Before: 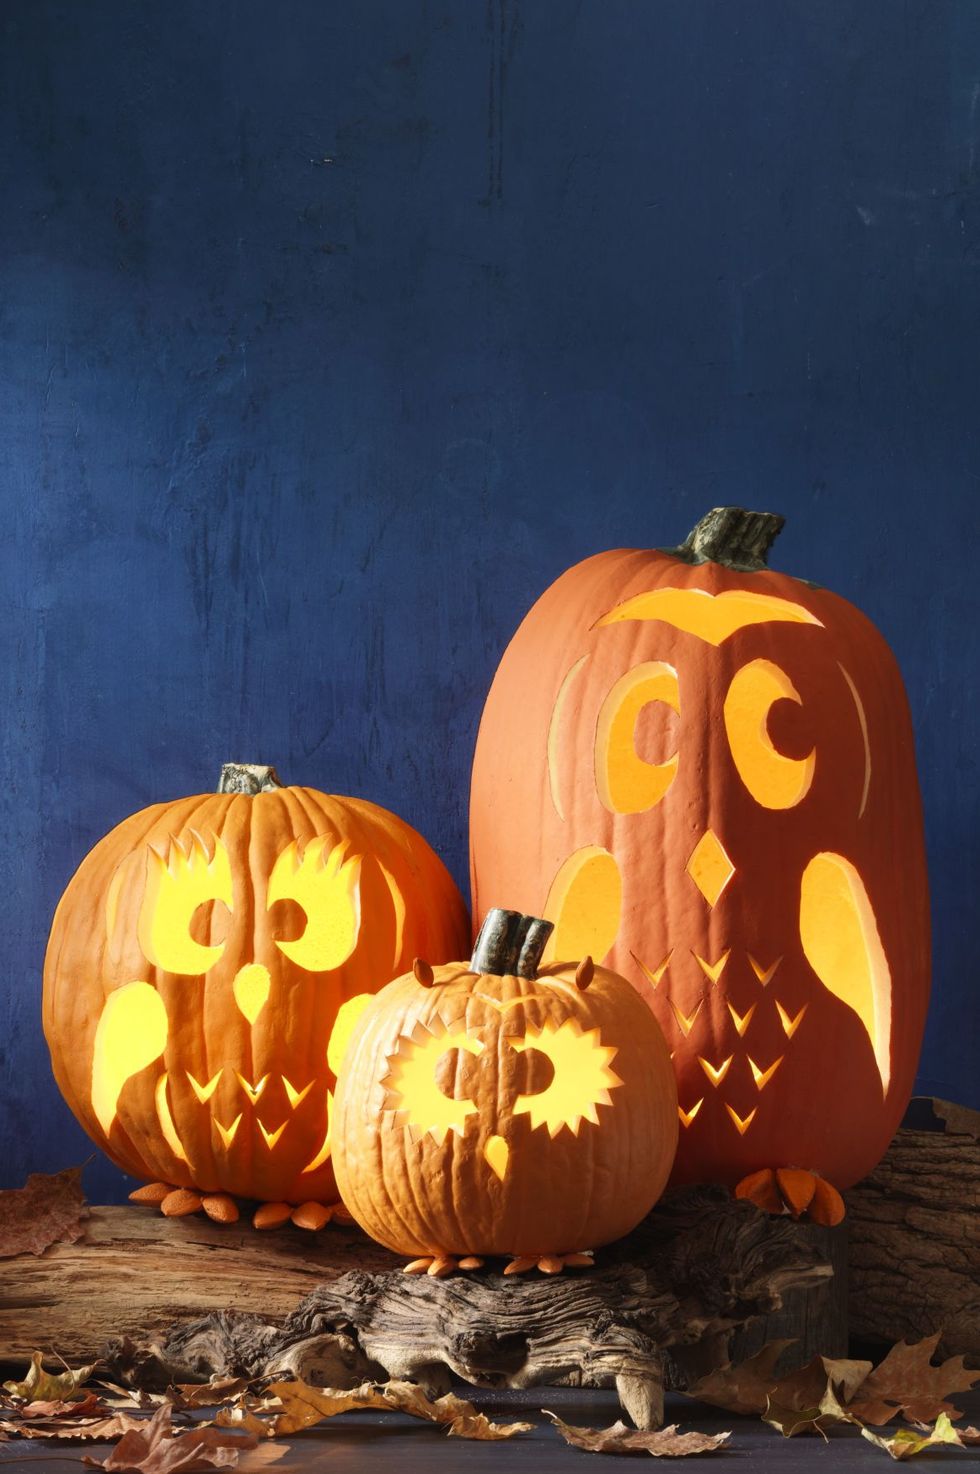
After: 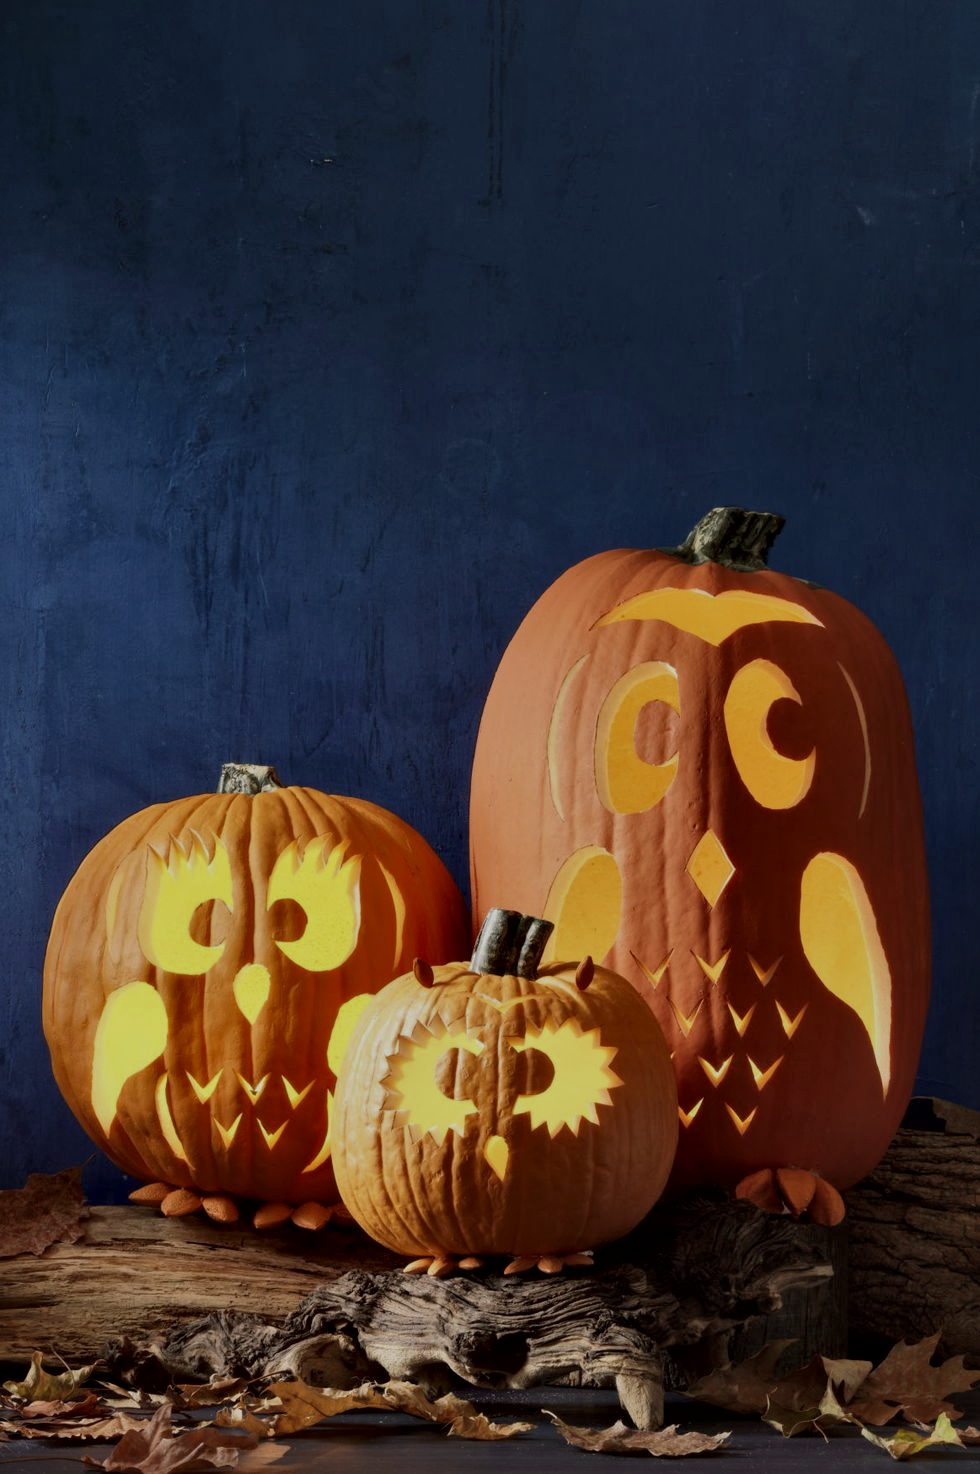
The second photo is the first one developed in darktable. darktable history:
exposure: exposure -0.986 EV, compensate exposure bias true, compensate highlight preservation false
local contrast: mode bilateral grid, contrast 24, coarseness 47, detail 152%, midtone range 0.2
